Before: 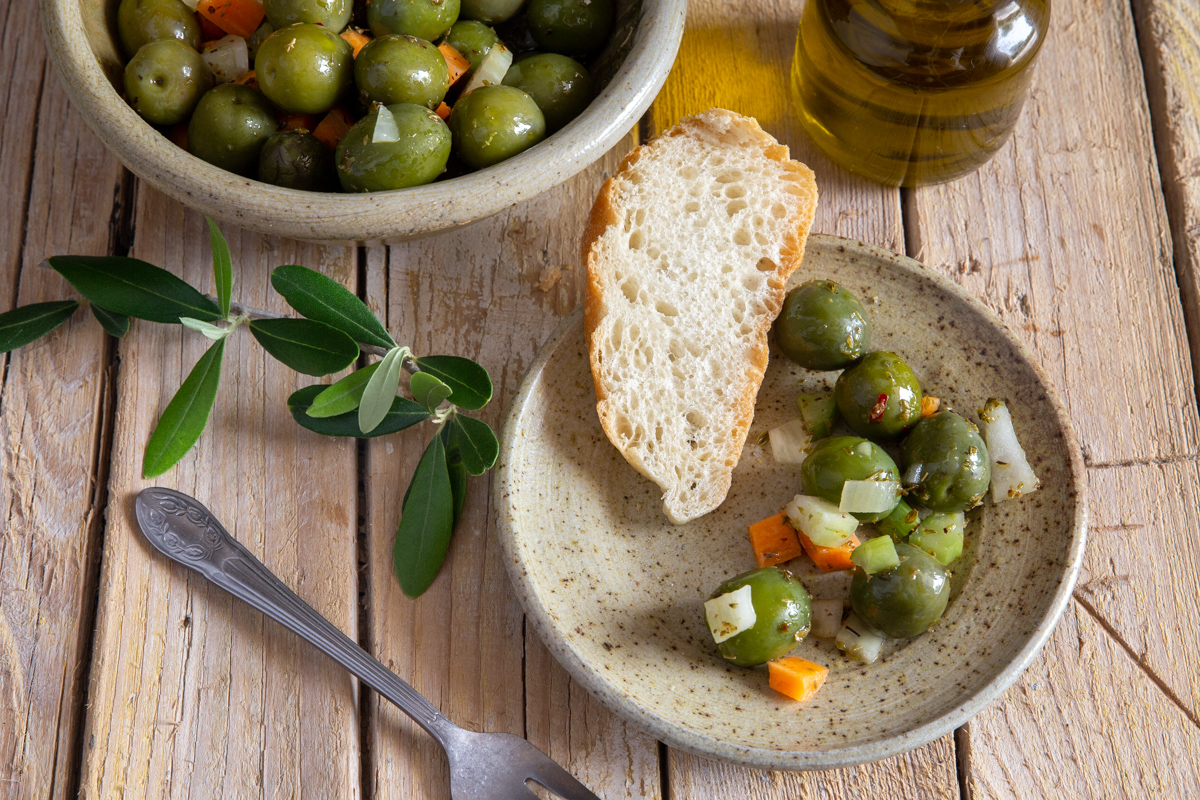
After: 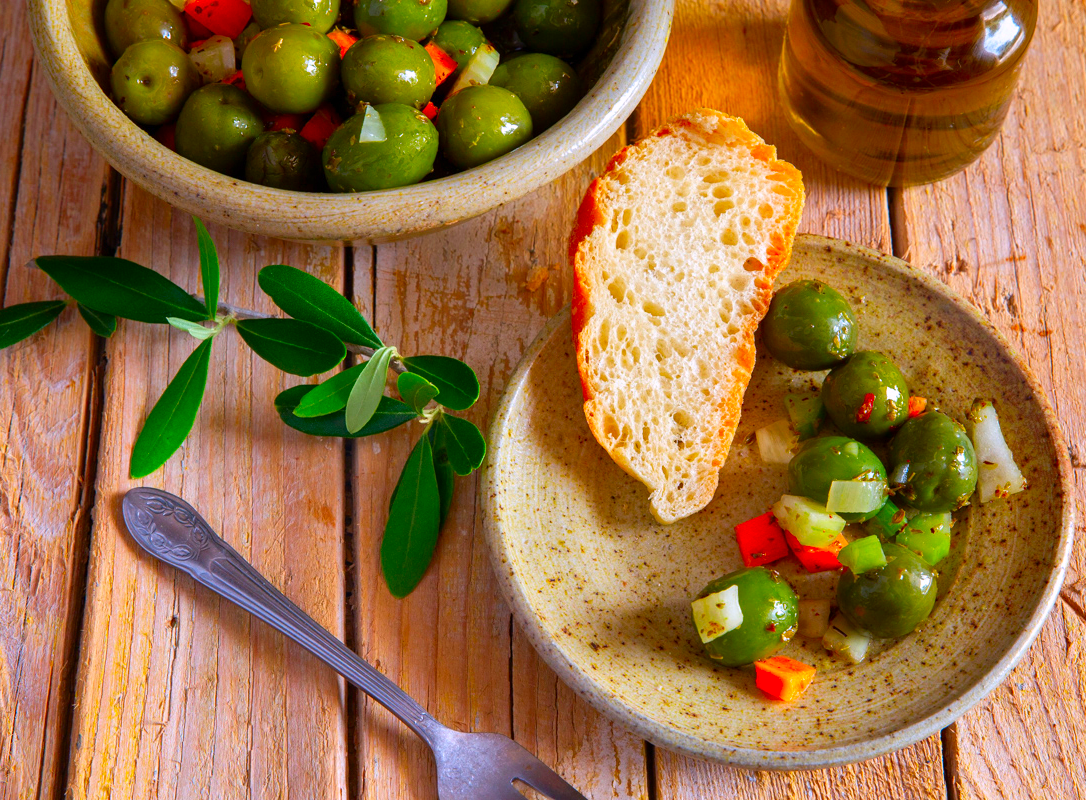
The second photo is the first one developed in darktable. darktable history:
shadows and highlights: radius 264.18, soften with gaussian
crop and rotate: left 1.129%, right 8.331%
color correction: highlights a* 1.64, highlights b* -1.67, saturation 2.48
